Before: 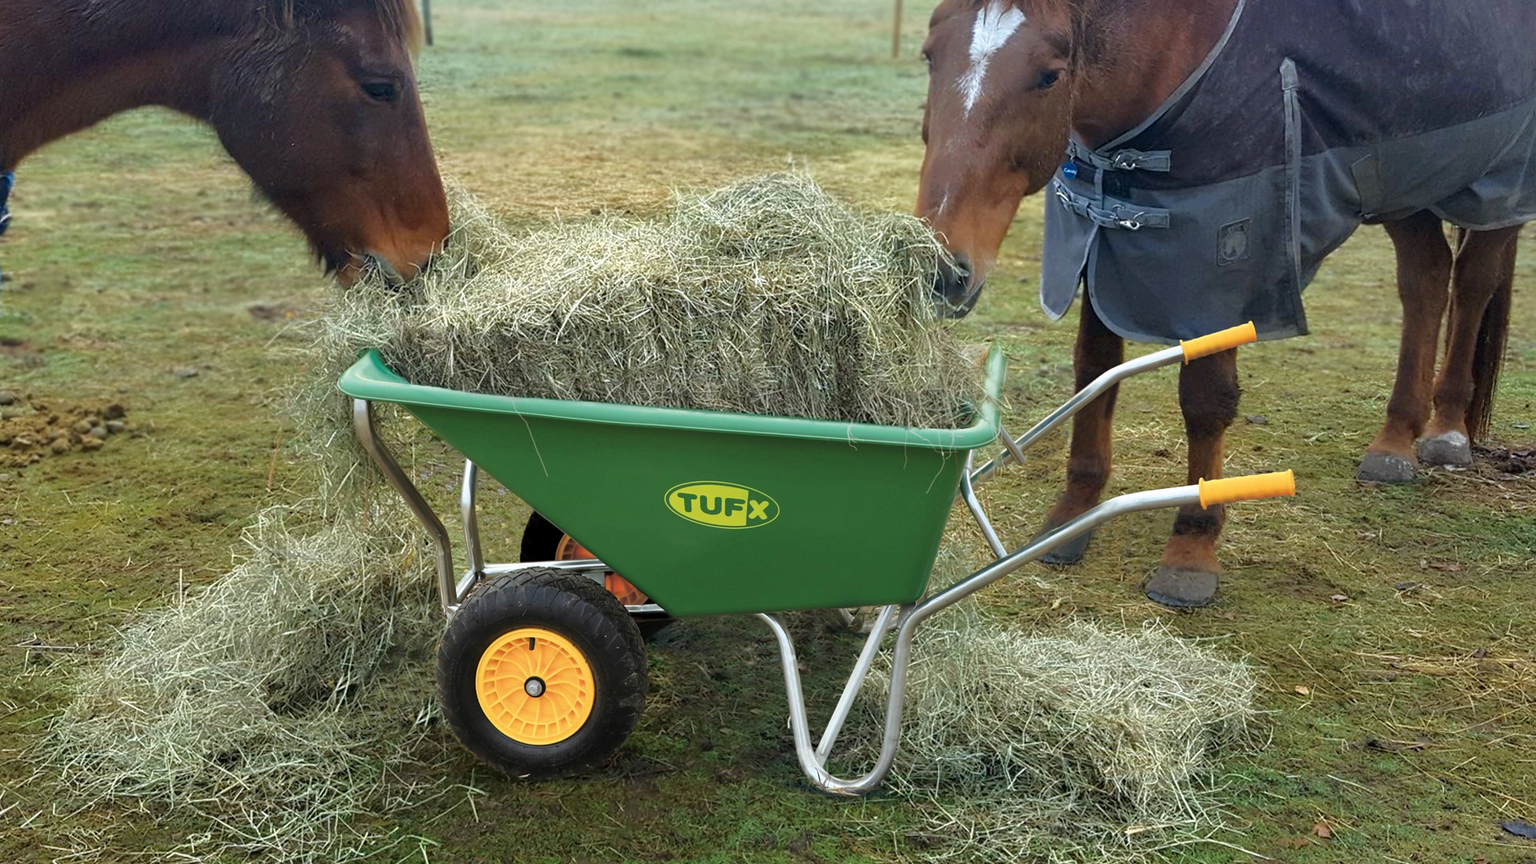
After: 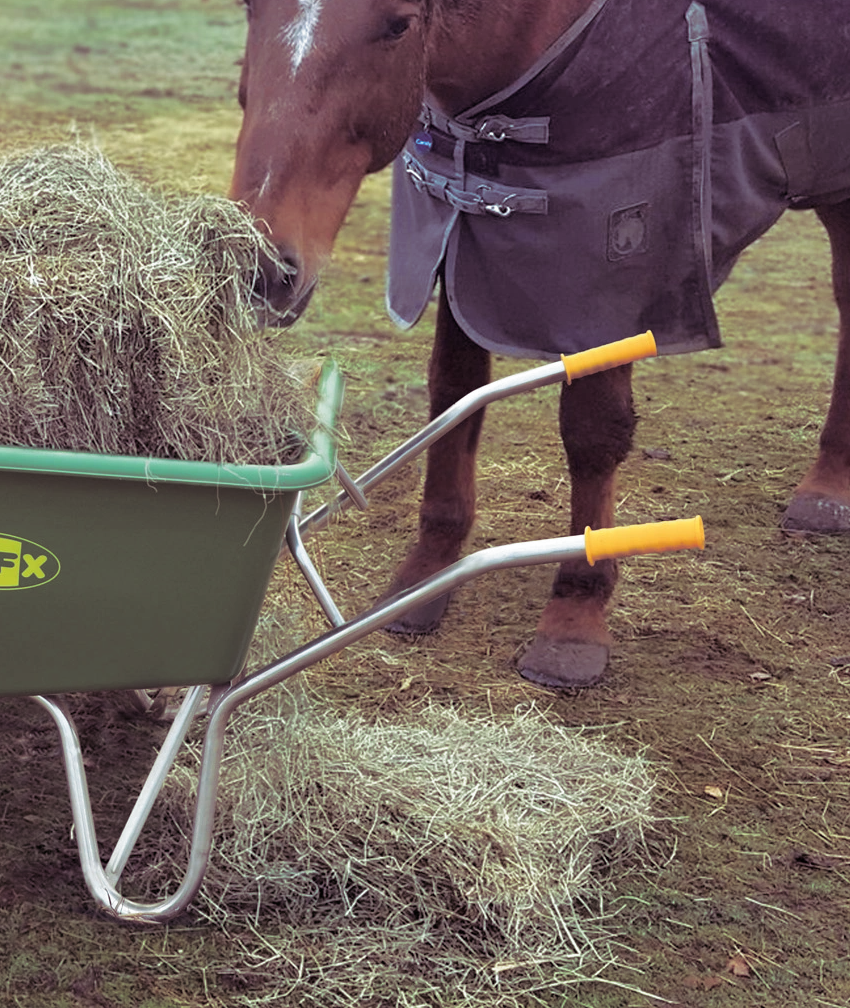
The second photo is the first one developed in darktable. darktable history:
crop: left 47.628%, top 6.643%, right 7.874%
split-toning: shadows › hue 316.8°, shadows › saturation 0.47, highlights › hue 201.6°, highlights › saturation 0, balance -41.97, compress 28.01%
